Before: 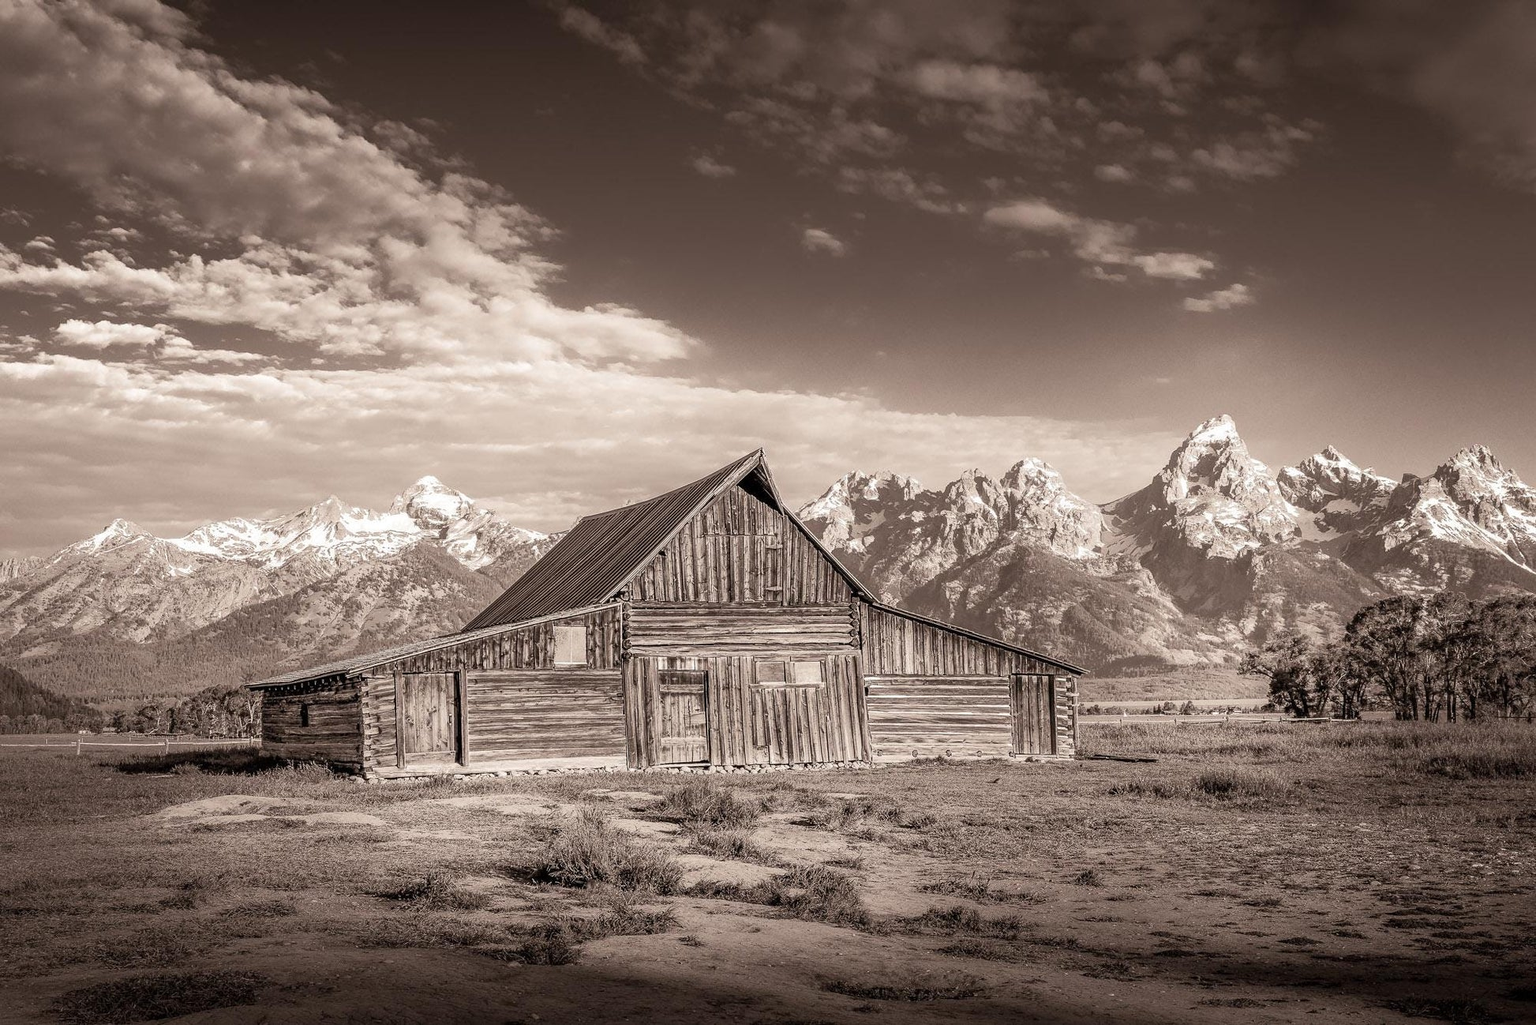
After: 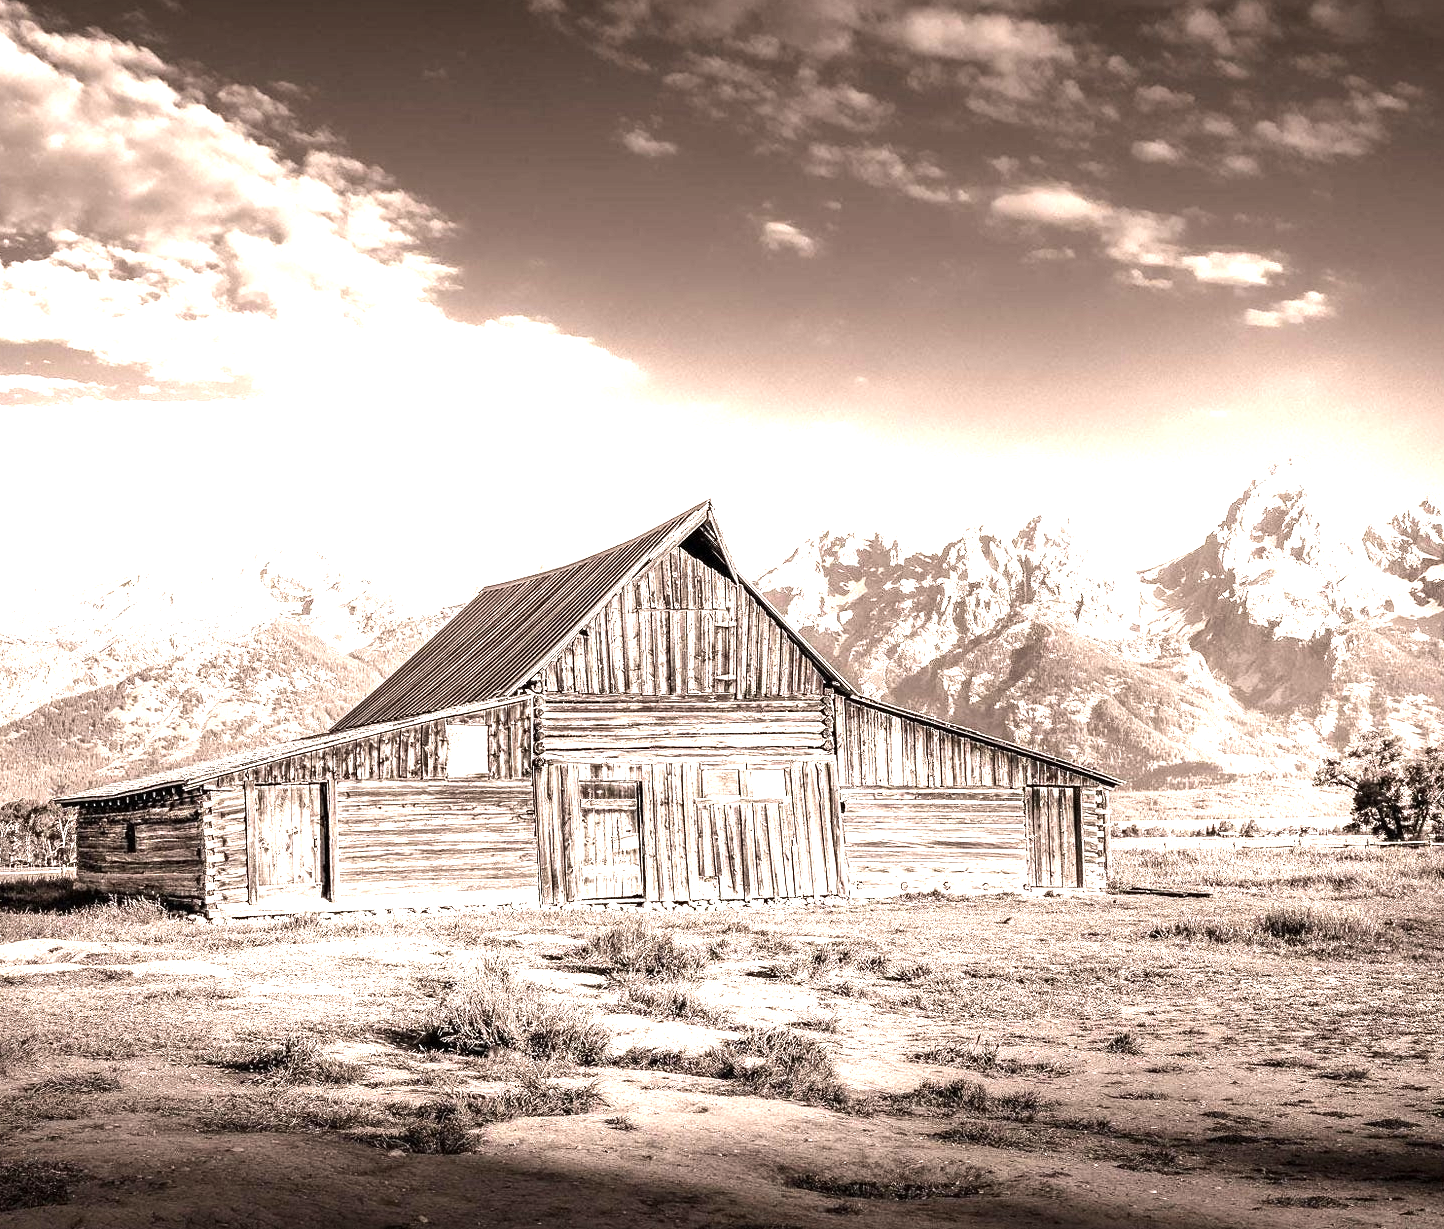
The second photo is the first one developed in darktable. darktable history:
tone equalizer: -8 EV -0.75 EV, -7 EV -0.7 EV, -6 EV -0.6 EV, -5 EV -0.4 EV, -3 EV 0.4 EV, -2 EV 0.6 EV, -1 EV 0.7 EV, +0 EV 0.75 EV, edges refinement/feathering 500, mask exposure compensation -1.57 EV, preserve details no
exposure: exposure 1.137 EV, compensate highlight preservation false
crop and rotate: left 13.15%, top 5.251%, right 12.609%
